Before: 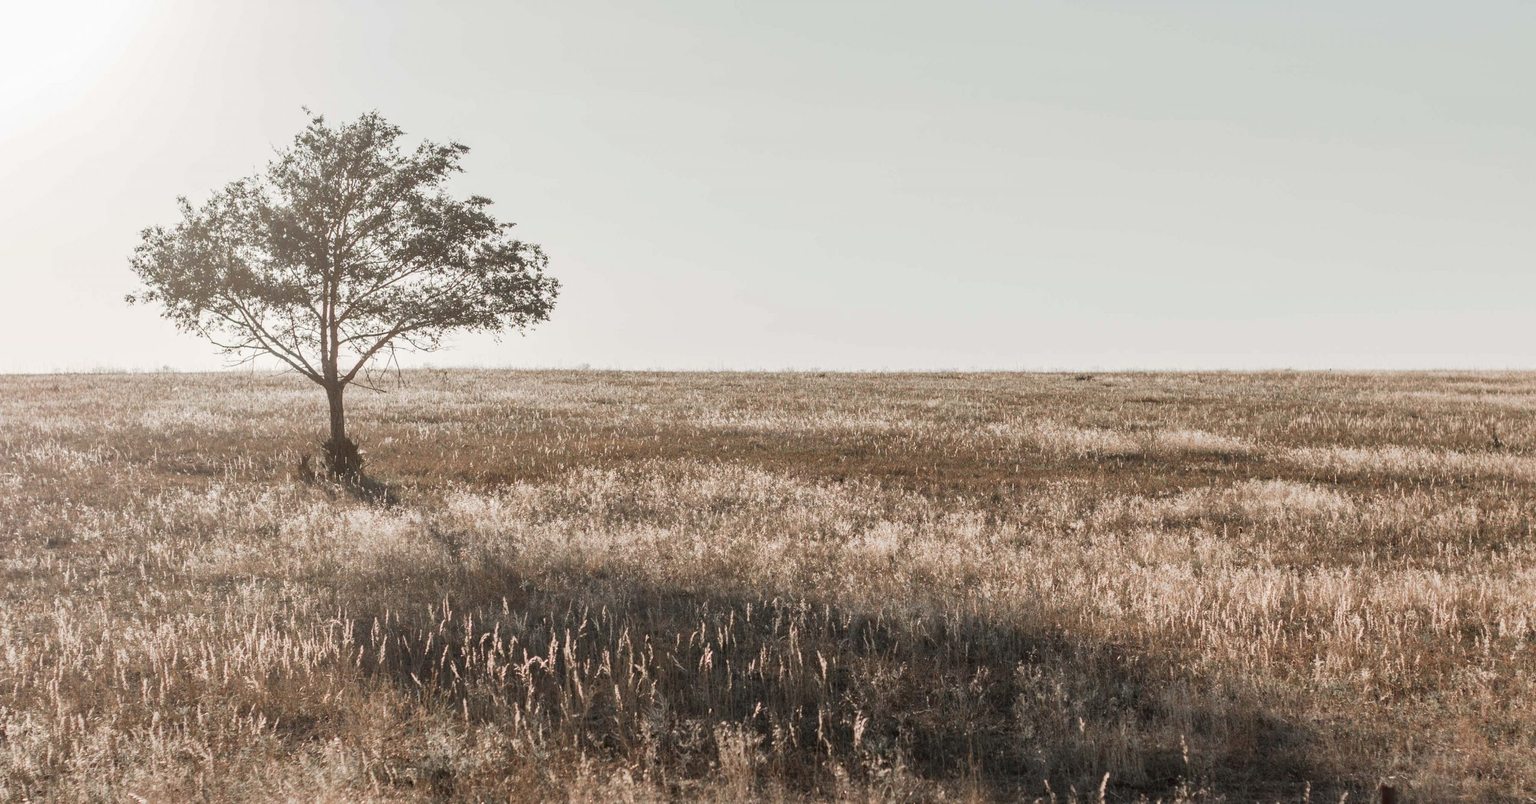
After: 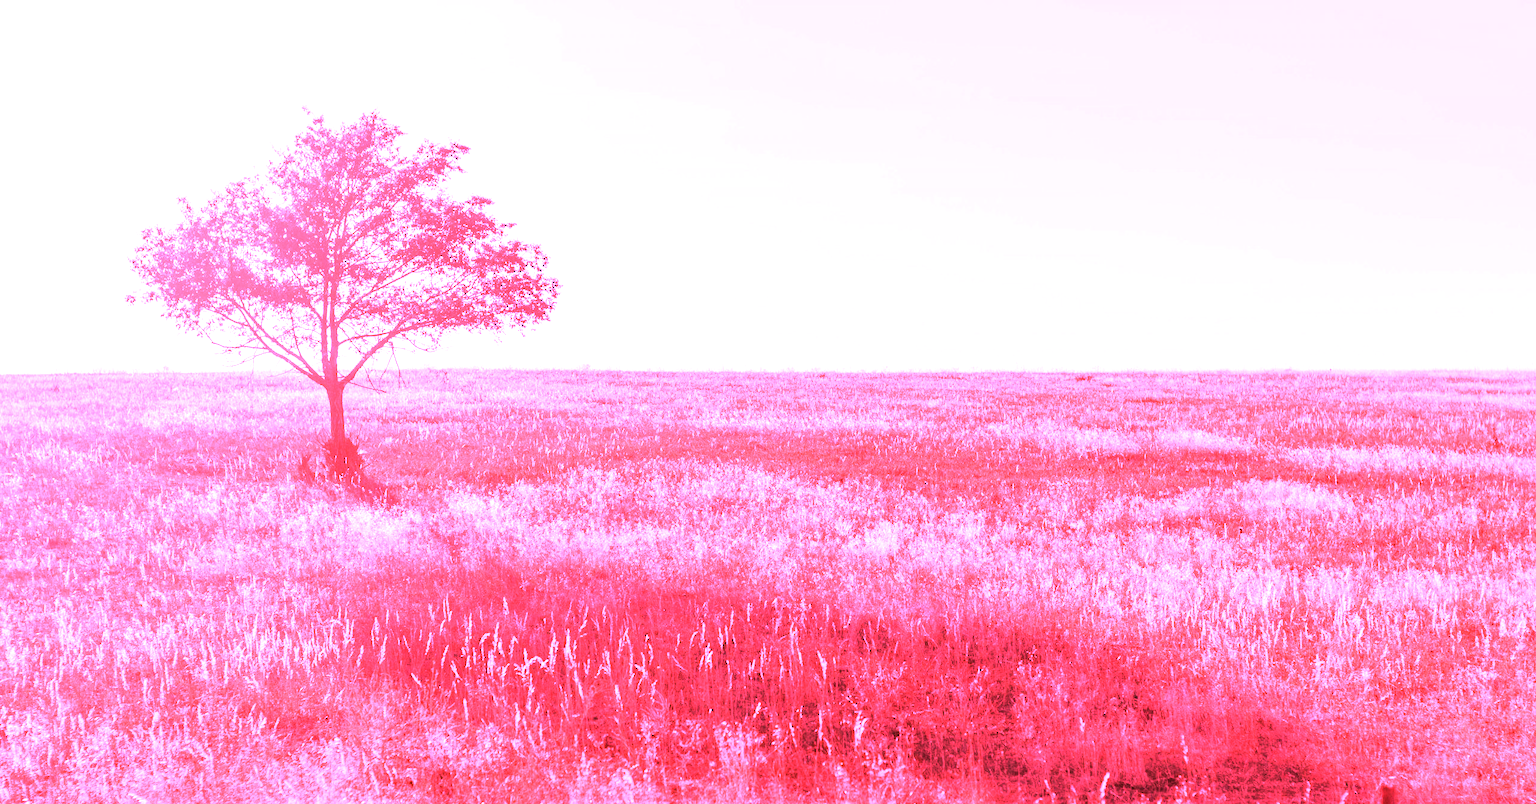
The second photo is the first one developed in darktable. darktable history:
white balance: red 4.26, blue 1.802
exposure: exposure 0.493 EV, compensate highlight preservation false
